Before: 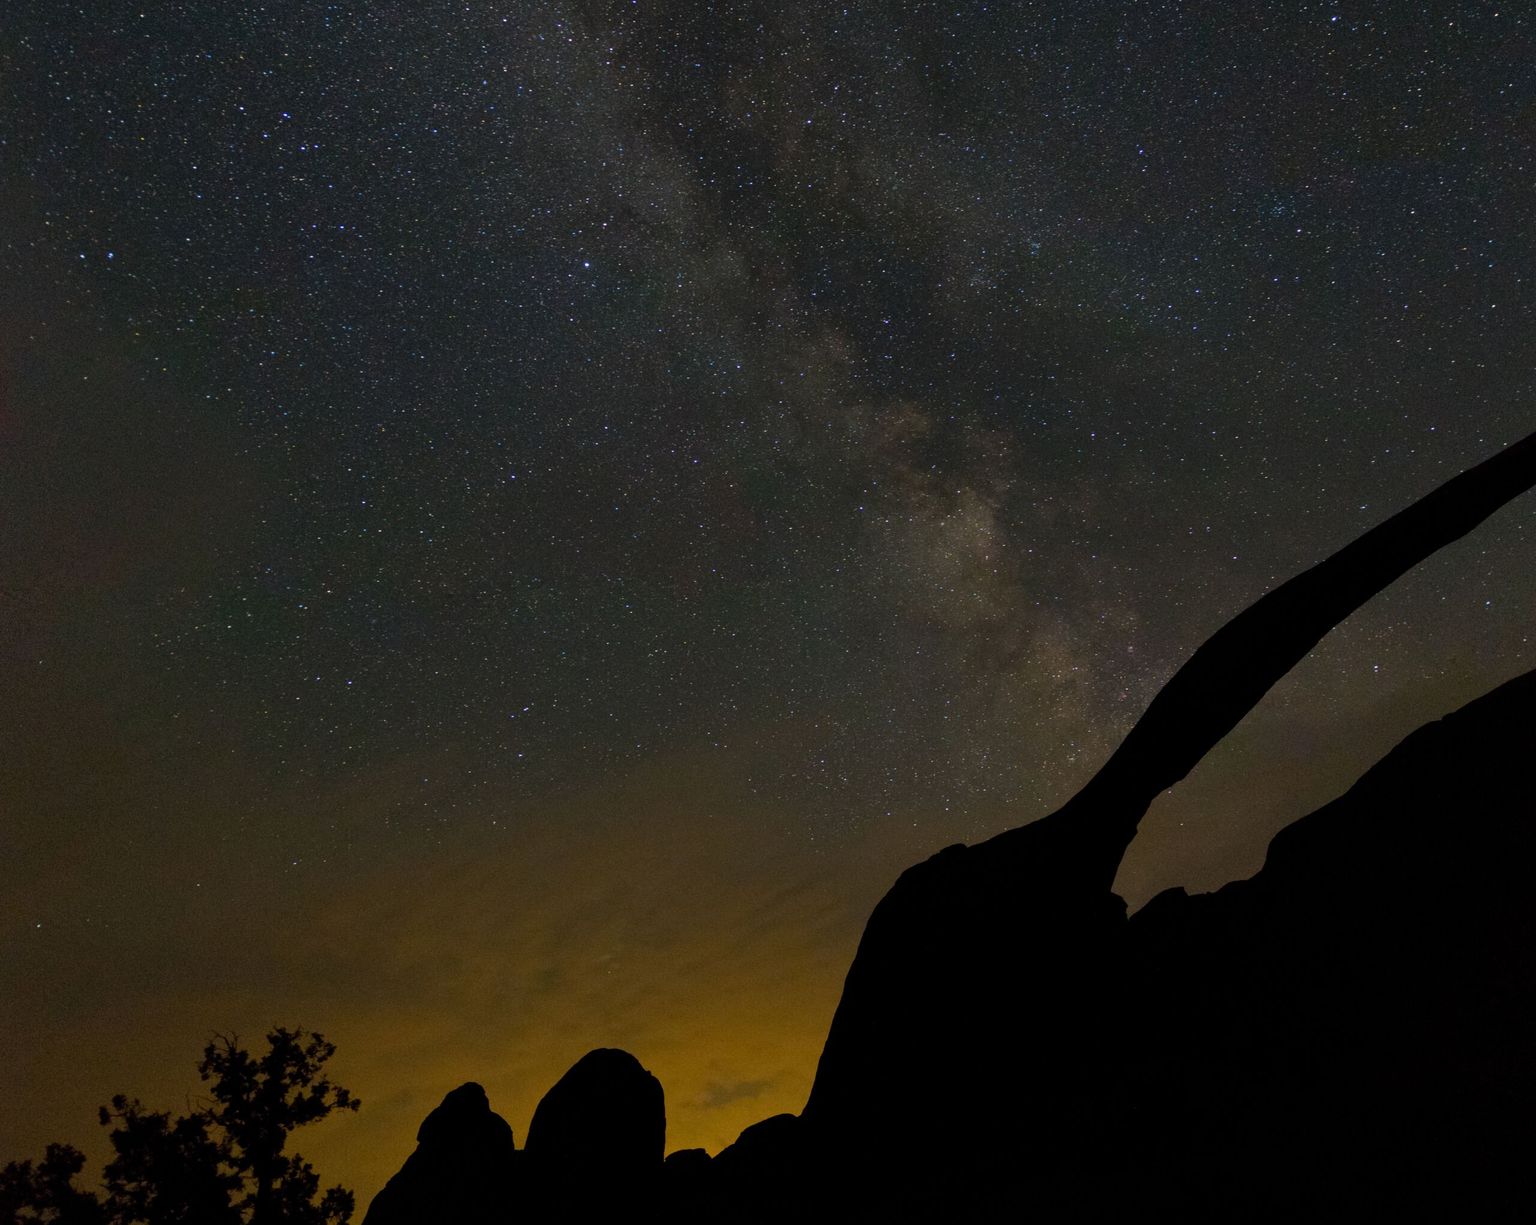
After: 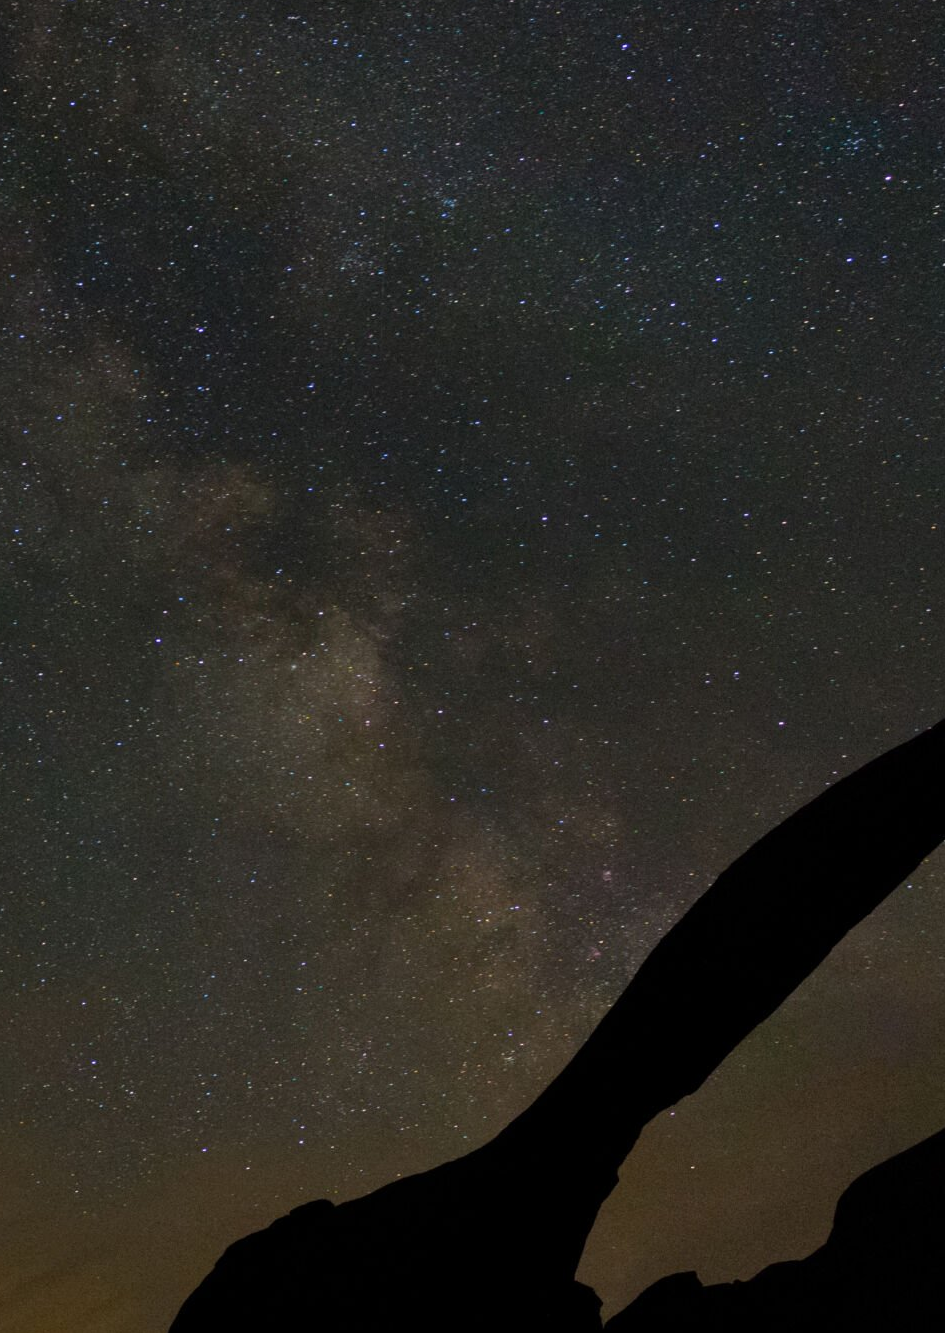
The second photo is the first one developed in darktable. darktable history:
crop and rotate: left 49.9%, top 10.129%, right 13.158%, bottom 24.544%
